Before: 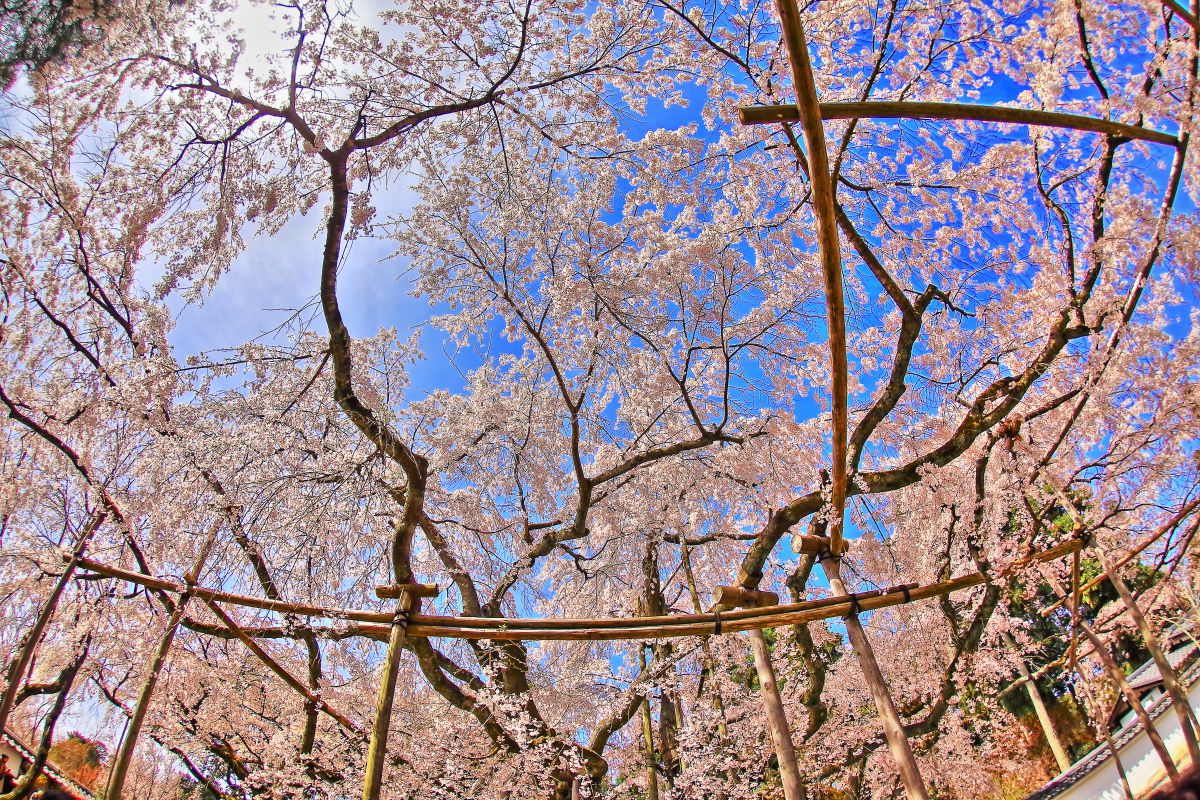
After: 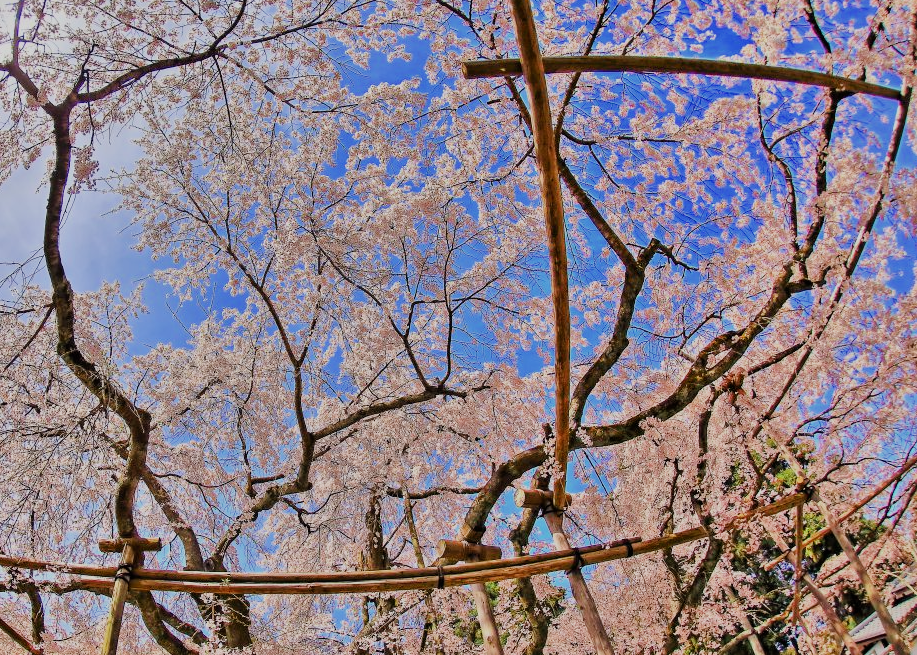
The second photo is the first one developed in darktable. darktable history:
filmic rgb: black relative exposure -7.65 EV, white relative exposure 4.56 EV, hardness 3.61
crop: left 23.095%, top 5.827%, bottom 11.854%
